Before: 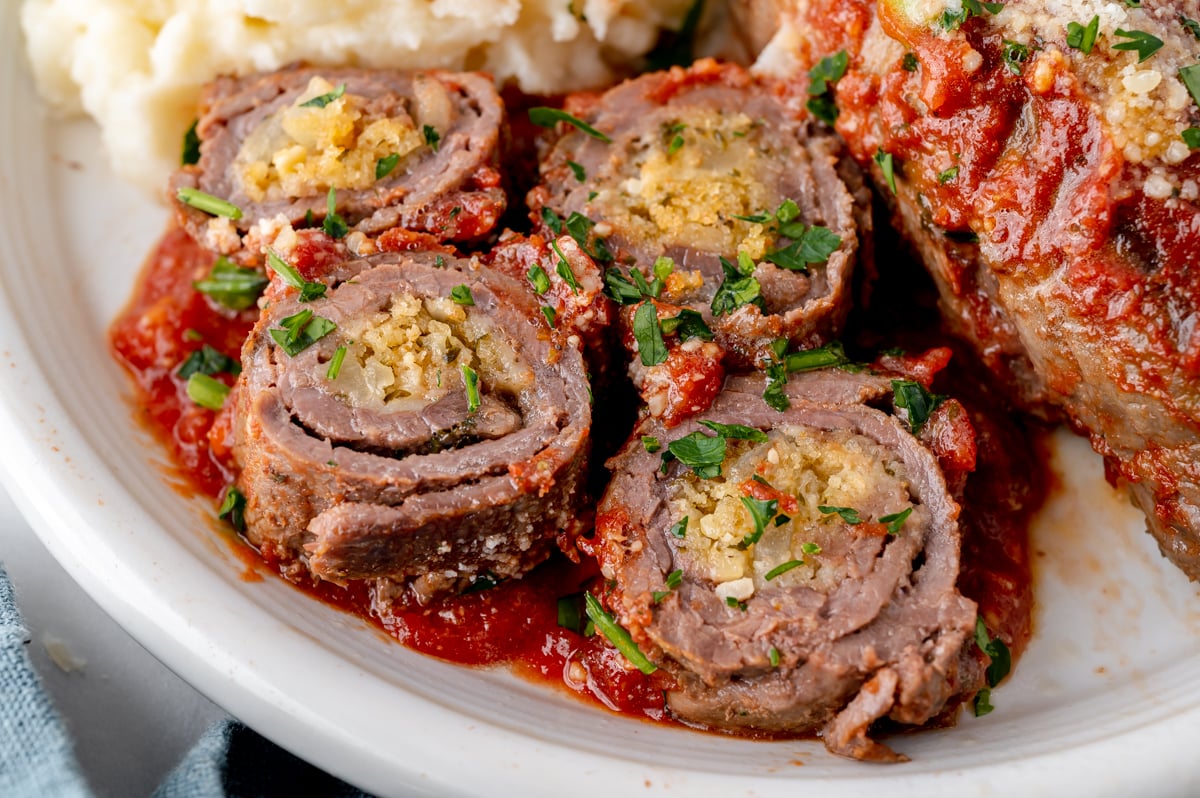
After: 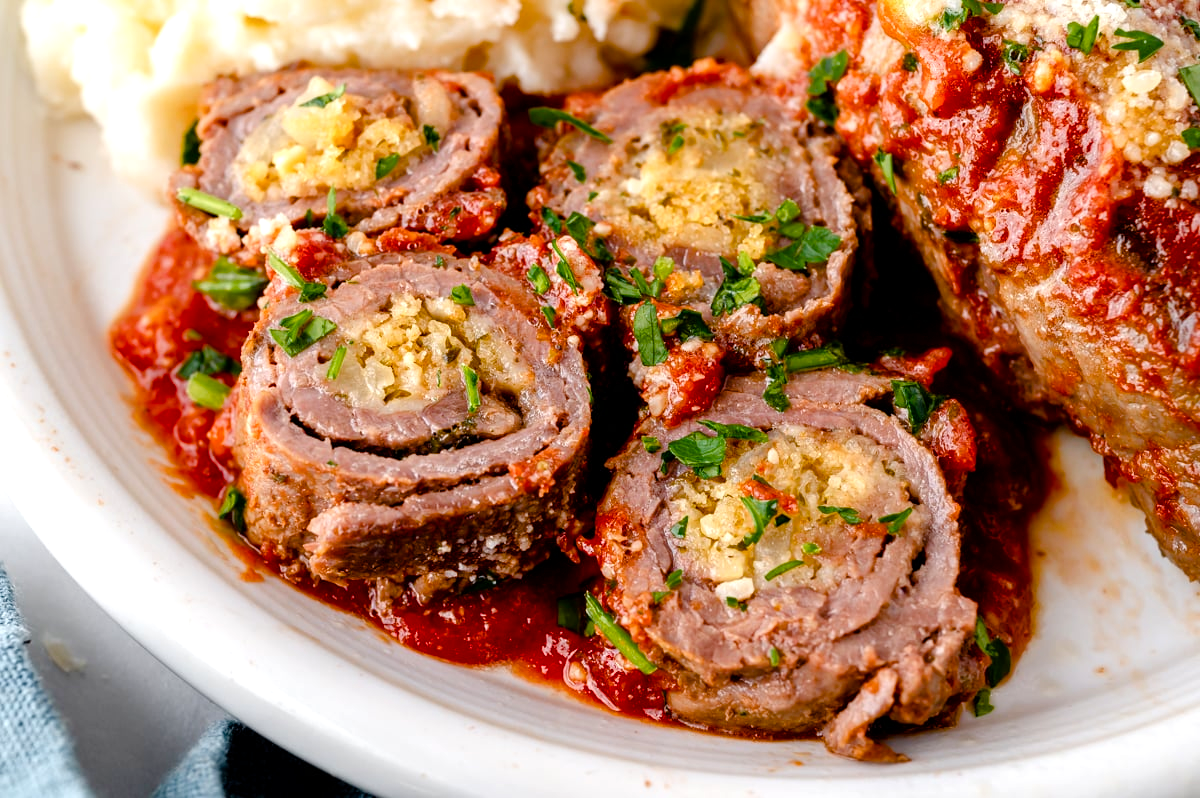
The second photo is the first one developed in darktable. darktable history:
color balance rgb: perceptual saturation grading › global saturation 45.446%, perceptual saturation grading › highlights -50.379%, perceptual saturation grading › shadows 30.323%
tone equalizer: -8 EV -0.446 EV, -7 EV -0.418 EV, -6 EV -0.344 EV, -5 EV -0.245 EV, -3 EV 0.256 EV, -2 EV 0.346 EV, -1 EV 0.393 EV, +0 EV 0.396 EV
